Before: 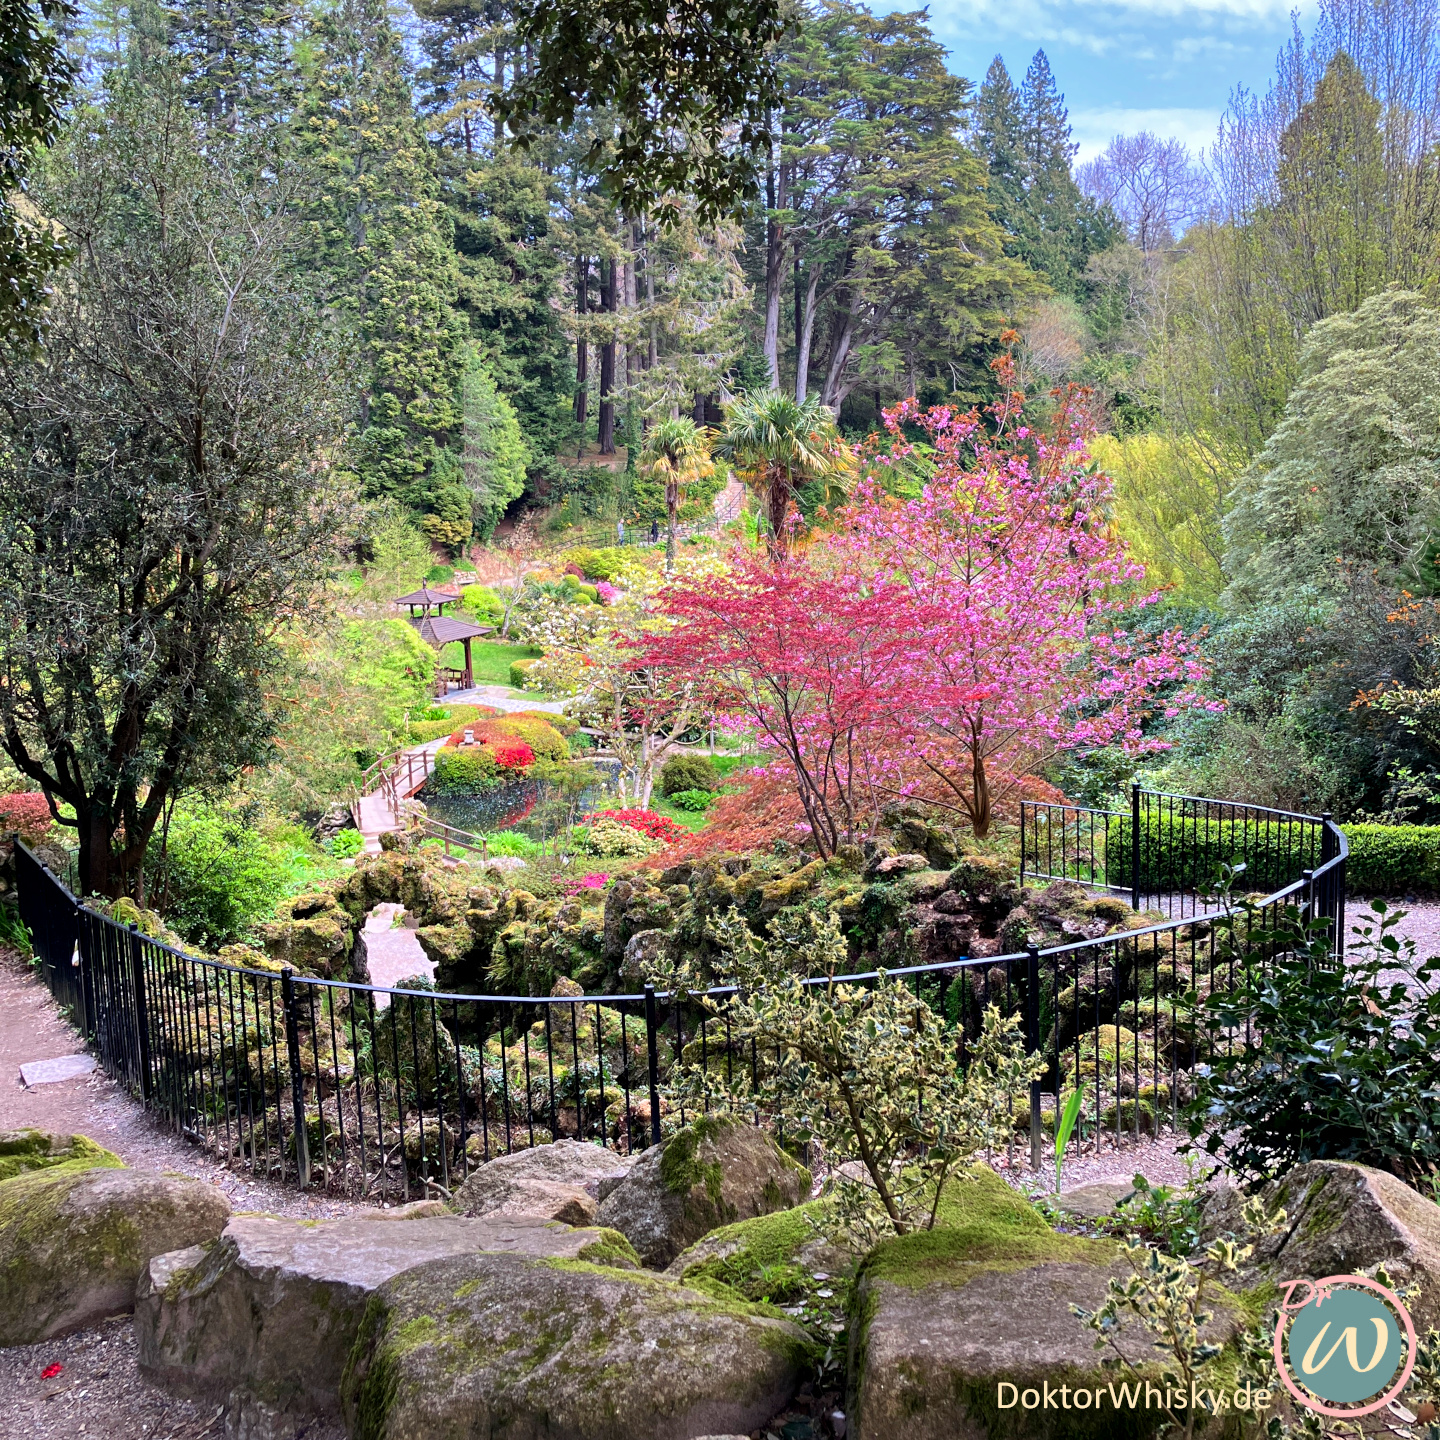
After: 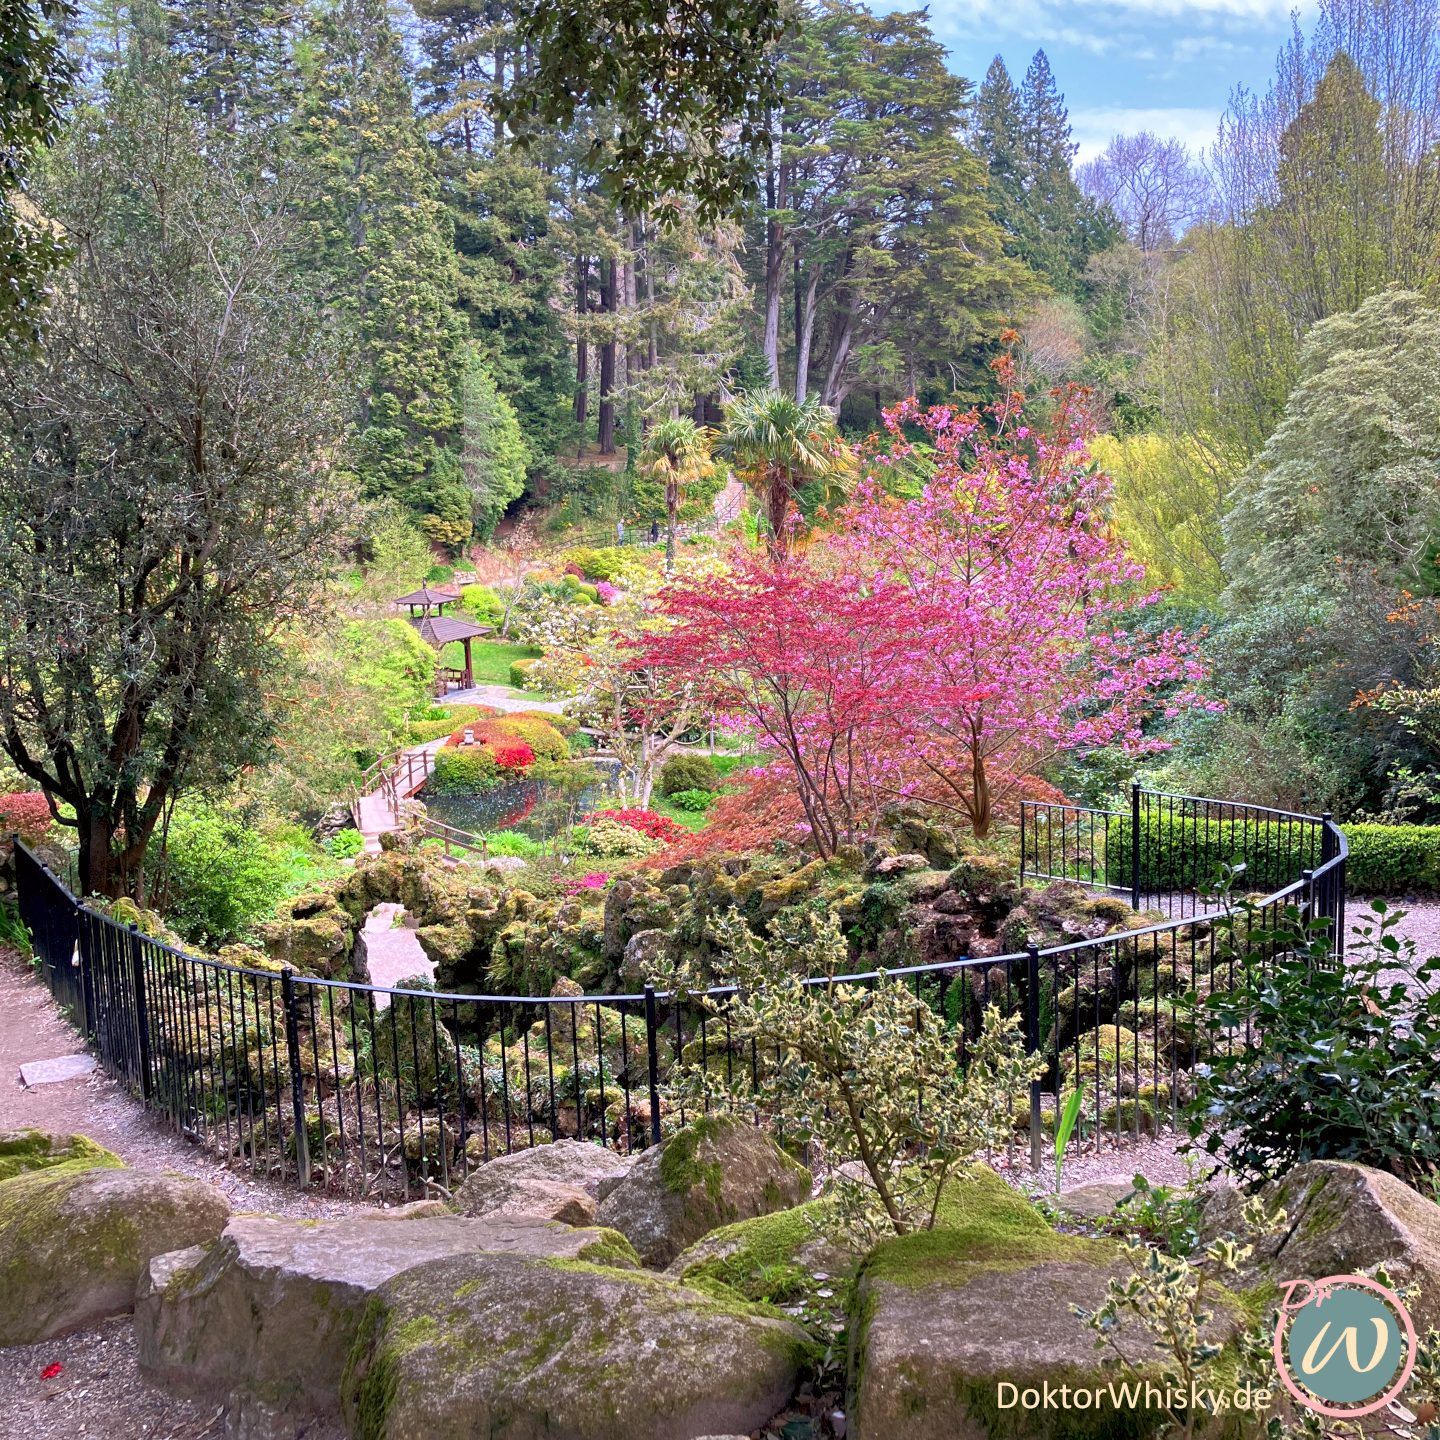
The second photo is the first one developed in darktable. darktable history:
rgb curve: curves: ch0 [(0, 0) (0.072, 0.166) (0.217, 0.293) (0.414, 0.42) (1, 1)], compensate middle gray true, preserve colors basic power
color correction: highlights a* 3.12, highlights b* -1.55, shadows a* -0.101, shadows b* 2.52, saturation 0.98
